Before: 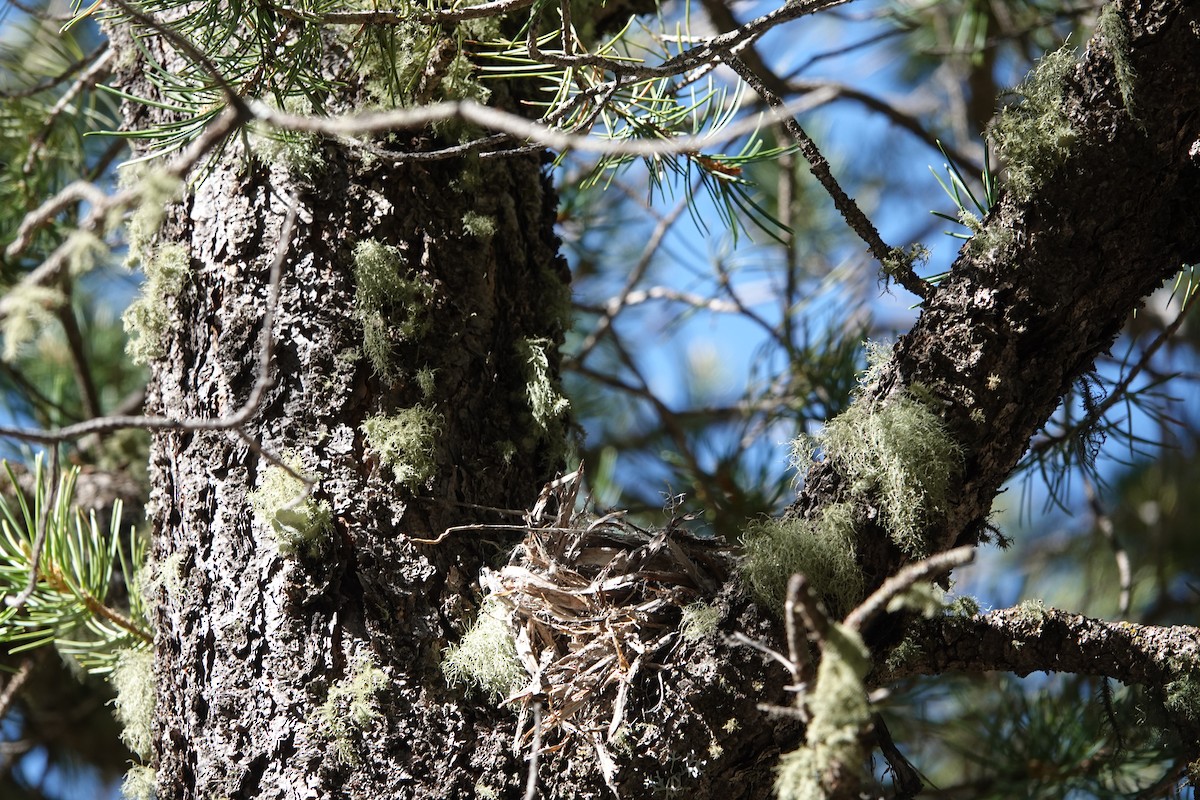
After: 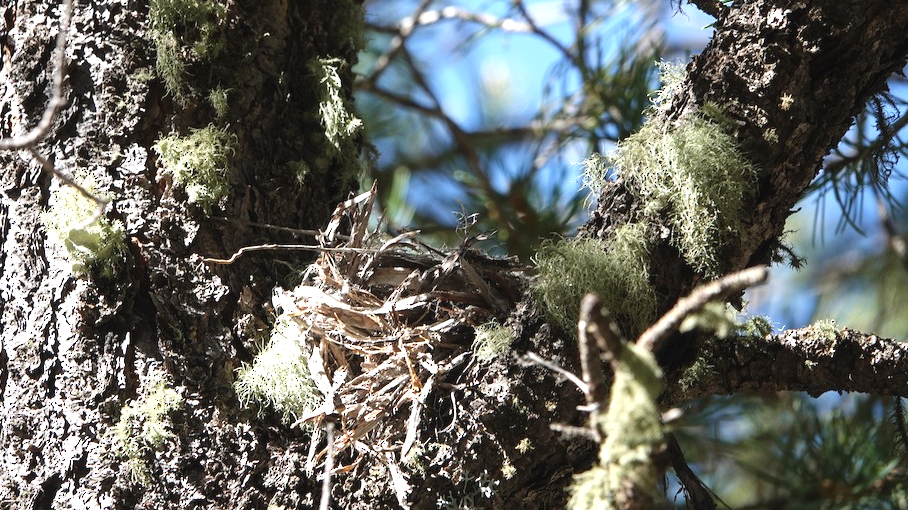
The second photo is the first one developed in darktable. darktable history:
exposure: black level correction -0.002, exposure 0.54 EV, compensate highlight preservation false
crop and rotate: left 17.299%, top 35.115%, right 7.015%, bottom 1.024%
